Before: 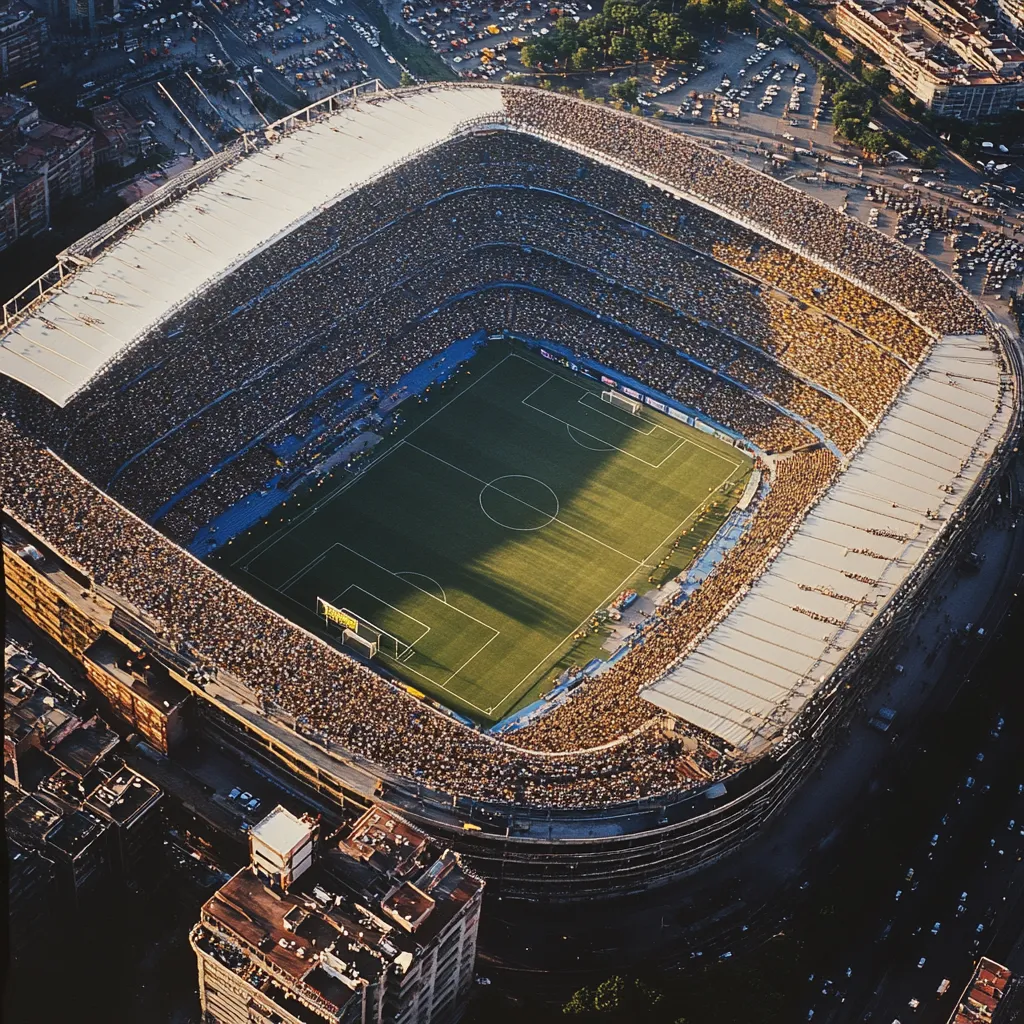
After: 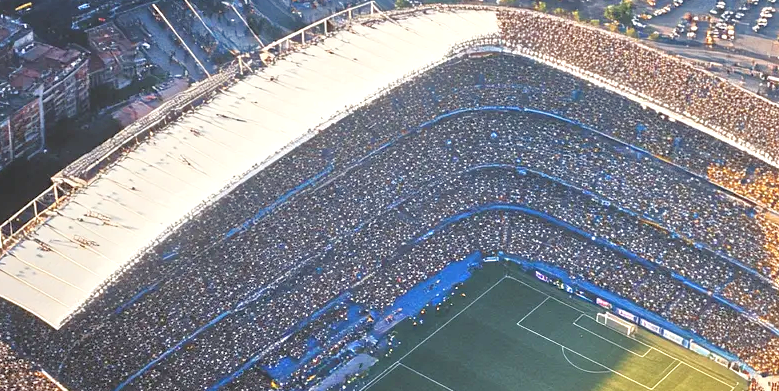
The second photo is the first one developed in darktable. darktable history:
exposure: black level correction 0, exposure 0.594 EV, compensate exposure bias true, compensate highlight preservation false
tone equalizer: -7 EV 0.141 EV, -6 EV 0.599 EV, -5 EV 1.16 EV, -4 EV 1.32 EV, -3 EV 1.16 EV, -2 EV 0.6 EV, -1 EV 0.148 EV, mask exposure compensation -0.497 EV
crop: left 0.53%, top 7.651%, right 23.325%, bottom 54.119%
